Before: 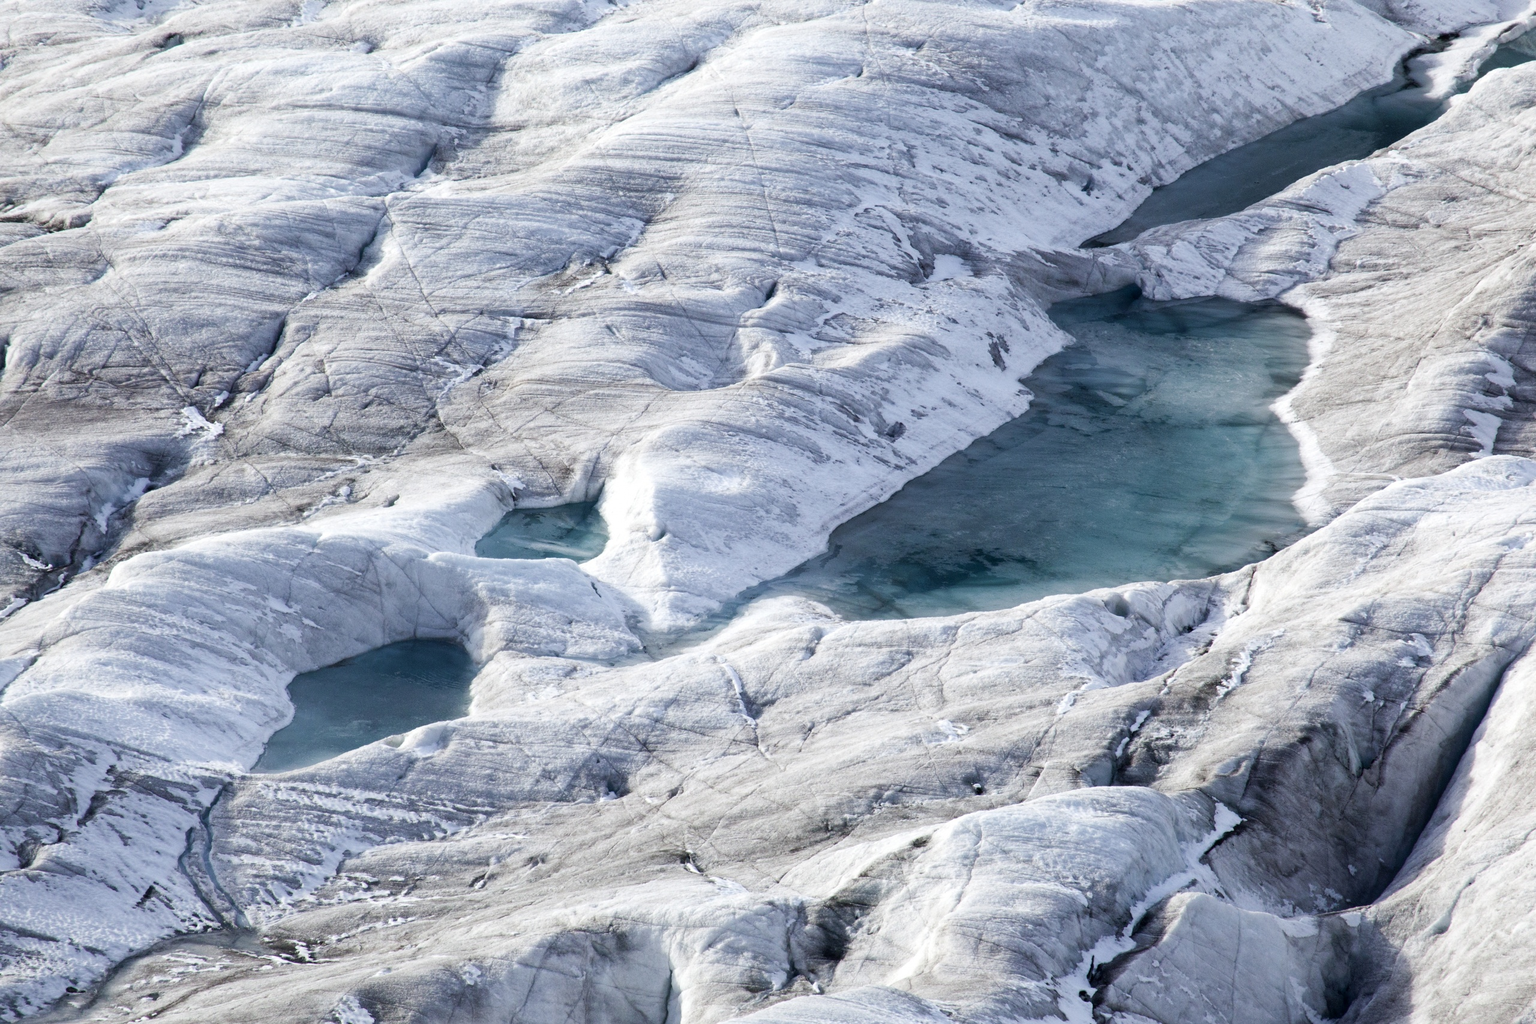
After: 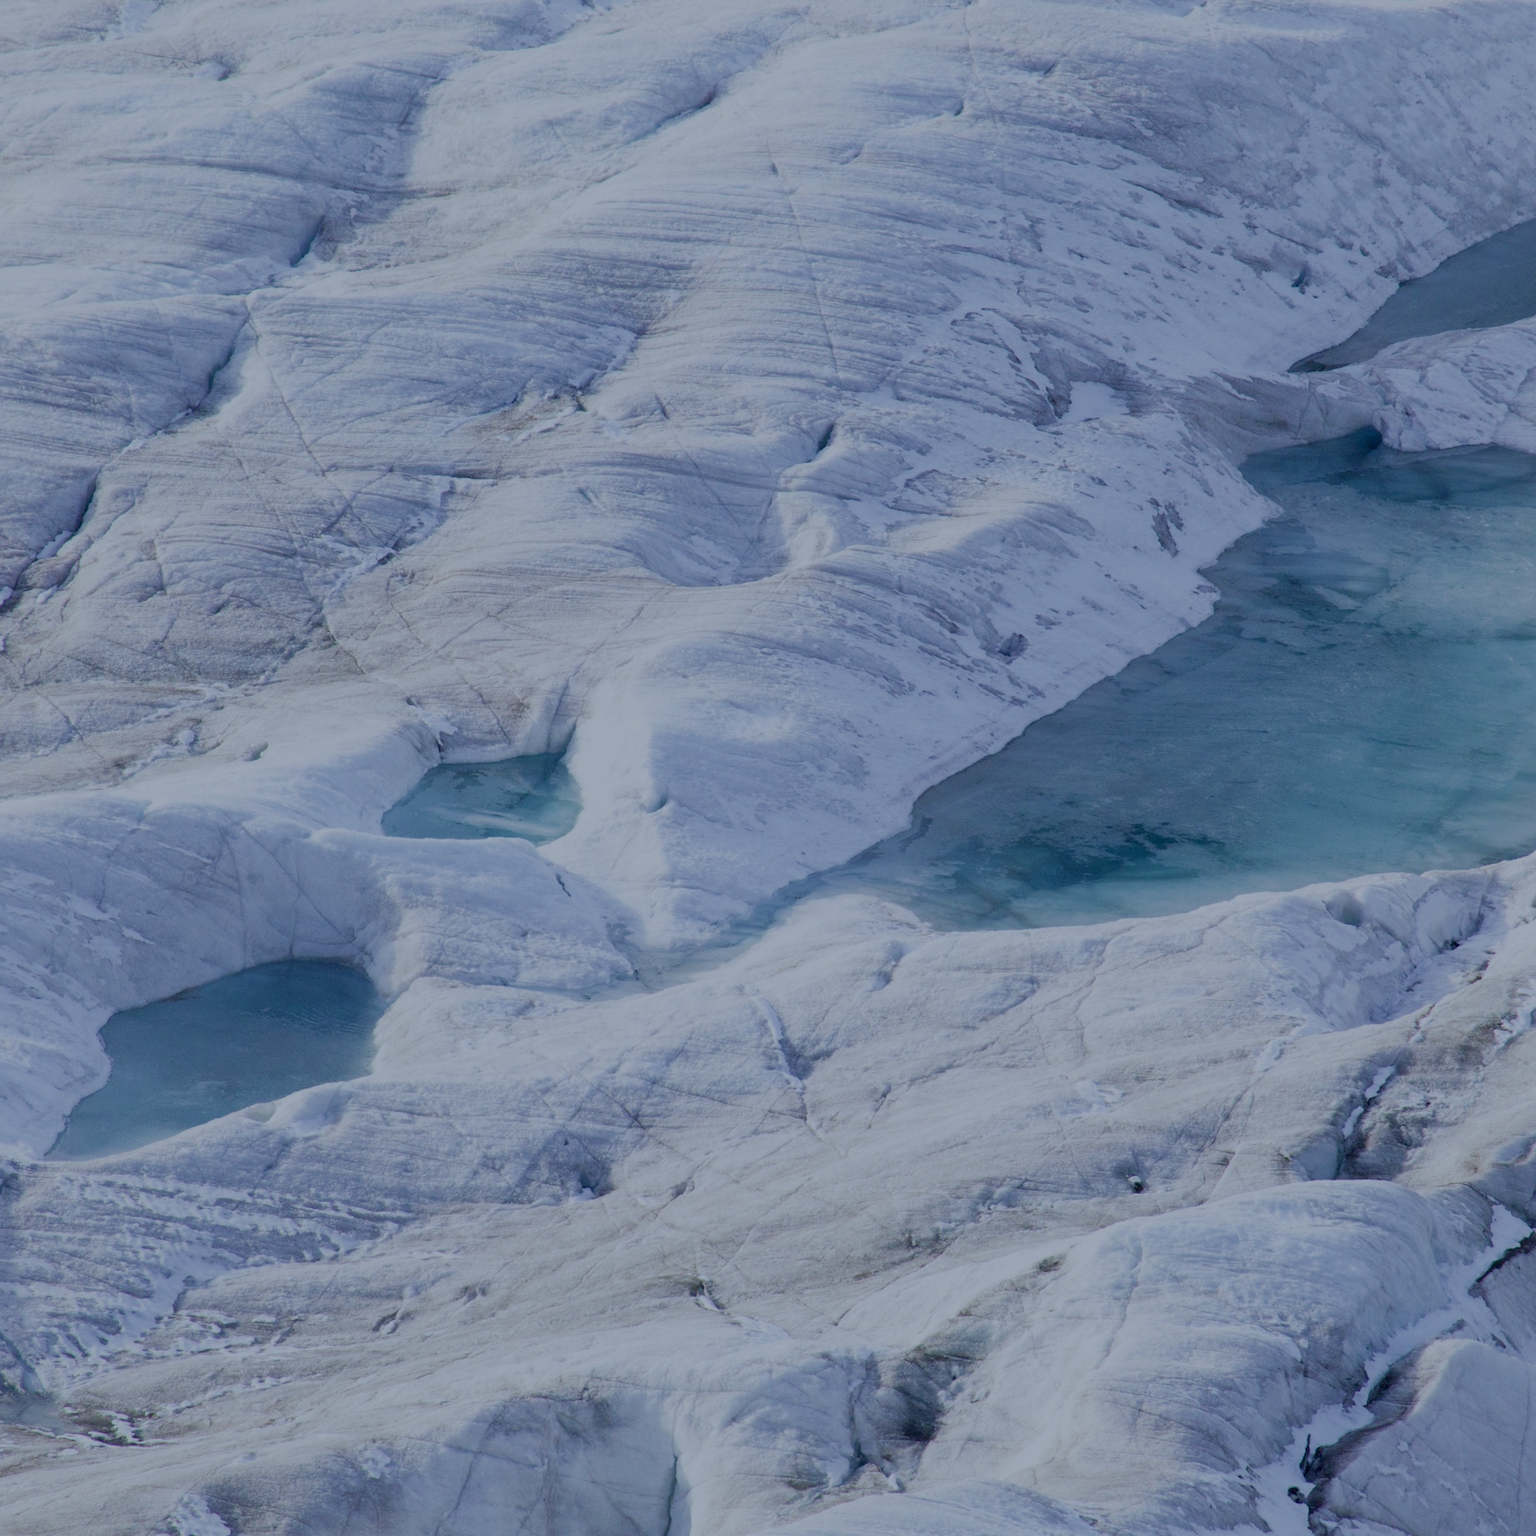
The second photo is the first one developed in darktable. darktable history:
color calibration: illuminant as shot in camera, x 0.369, y 0.376, temperature 4328.46 K, gamut compression 3
filmic rgb: black relative exposure -16 EV, white relative exposure 8 EV, threshold 3 EV, hardness 4.17, latitude 50%, contrast 0.5, color science v5 (2021), contrast in shadows safe, contrast in highlights safe, enable highlight reconstruction true
crop and rotate: left 14.385%, right 18.948%
